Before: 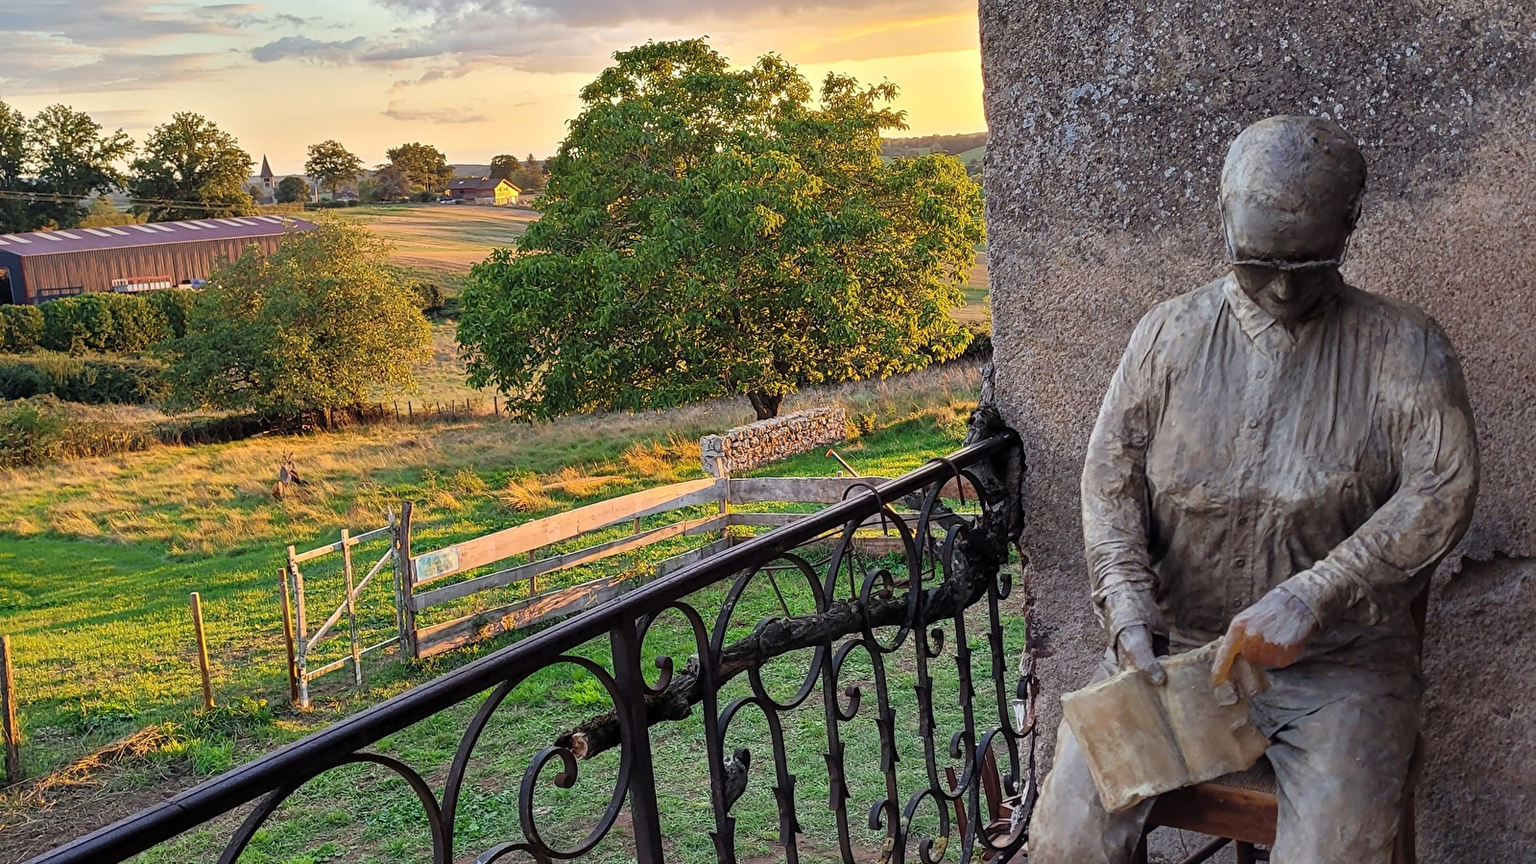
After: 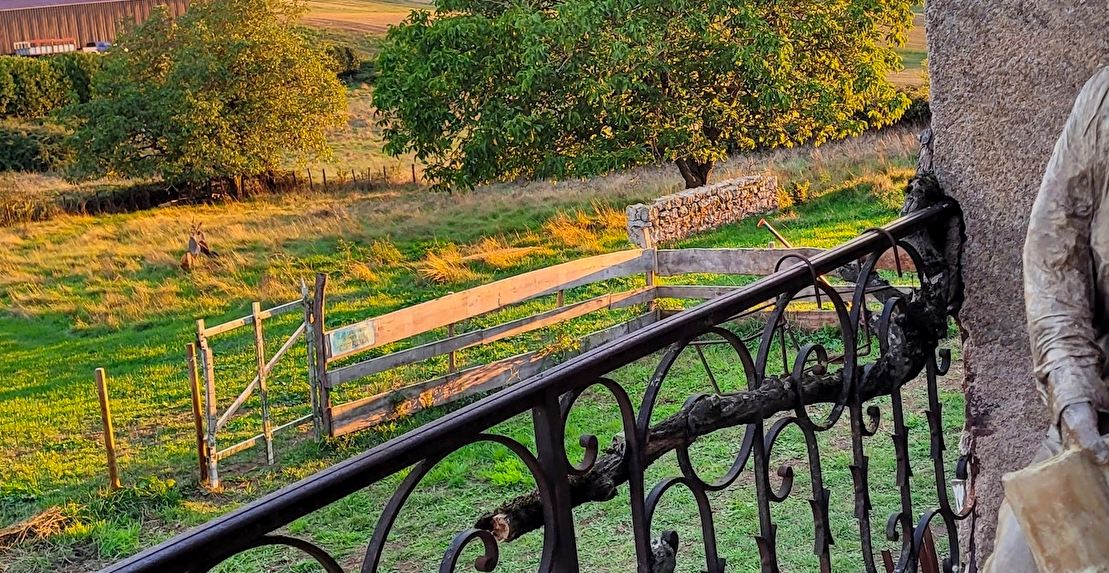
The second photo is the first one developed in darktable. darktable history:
crop: left 6.488%, top 27.668%, right 24.183%, bottom 8.656%
shadows and highlights: radius 123.98, shadows 100, white point adjustment -3, highlights -100, highlights color adjustment 89.84%, soften with gaussian
local contrast: highlights 100%, shadows 100%, detail 120%, midtone range 0.2
contrast brightness saturation: saturation 0.18
